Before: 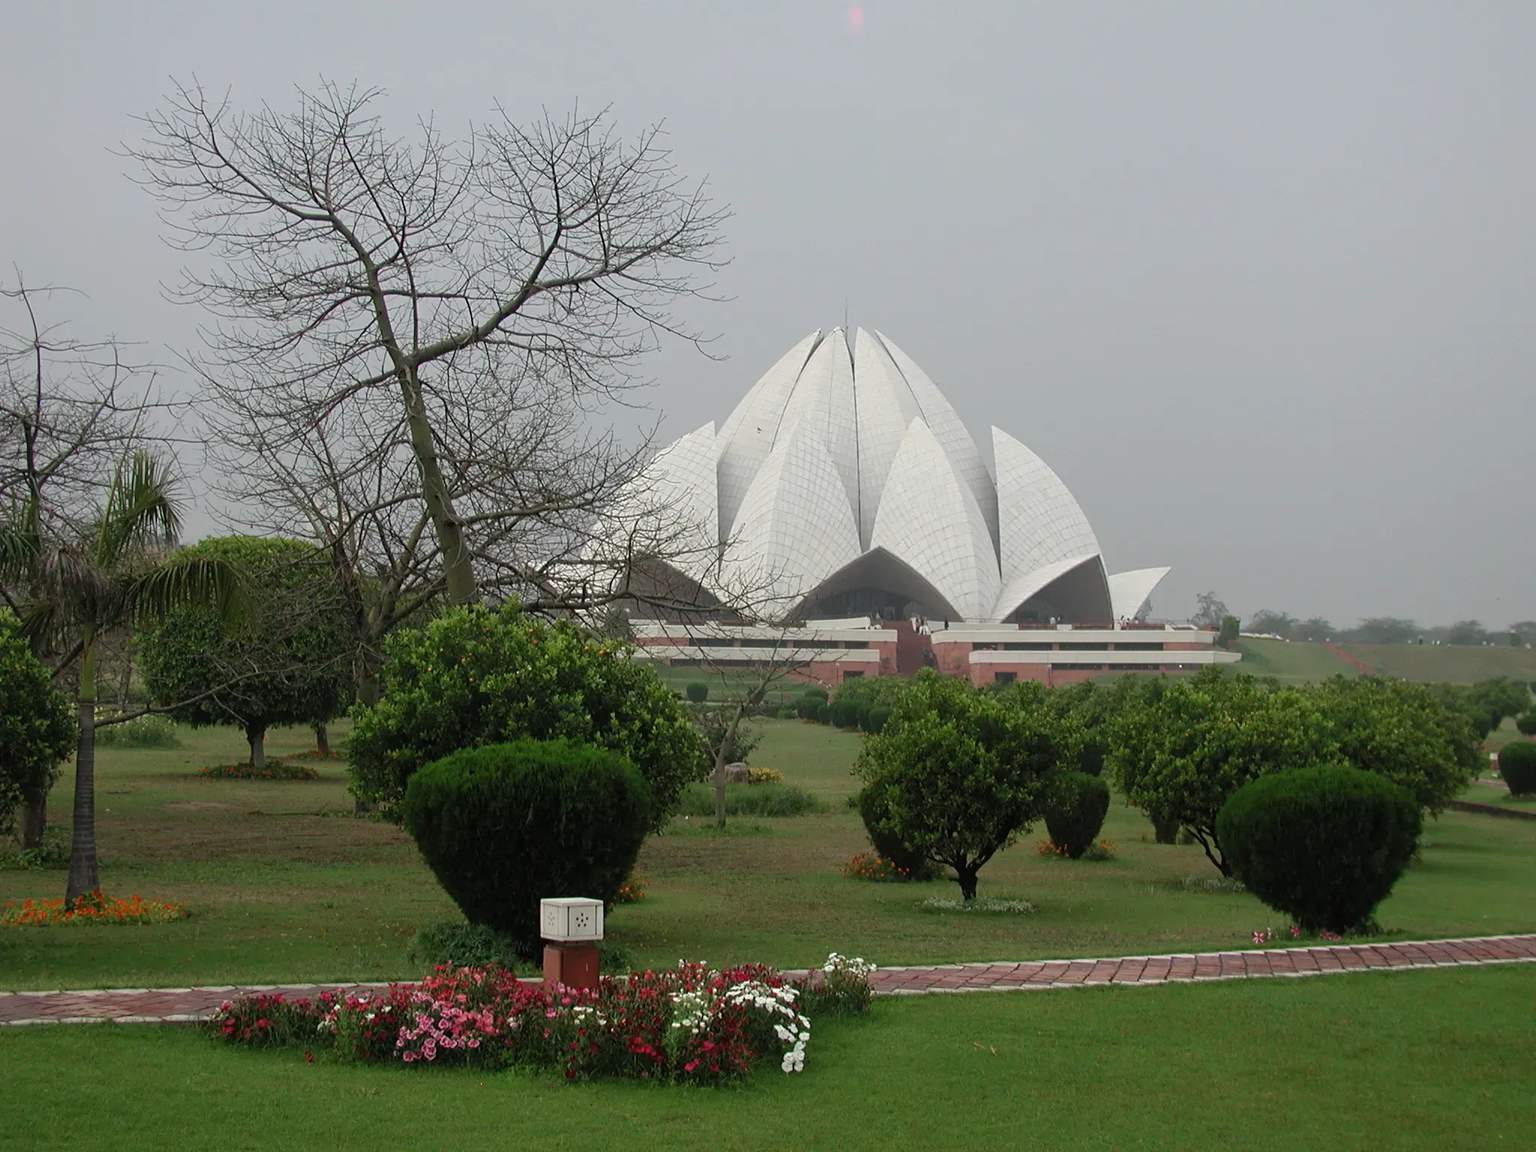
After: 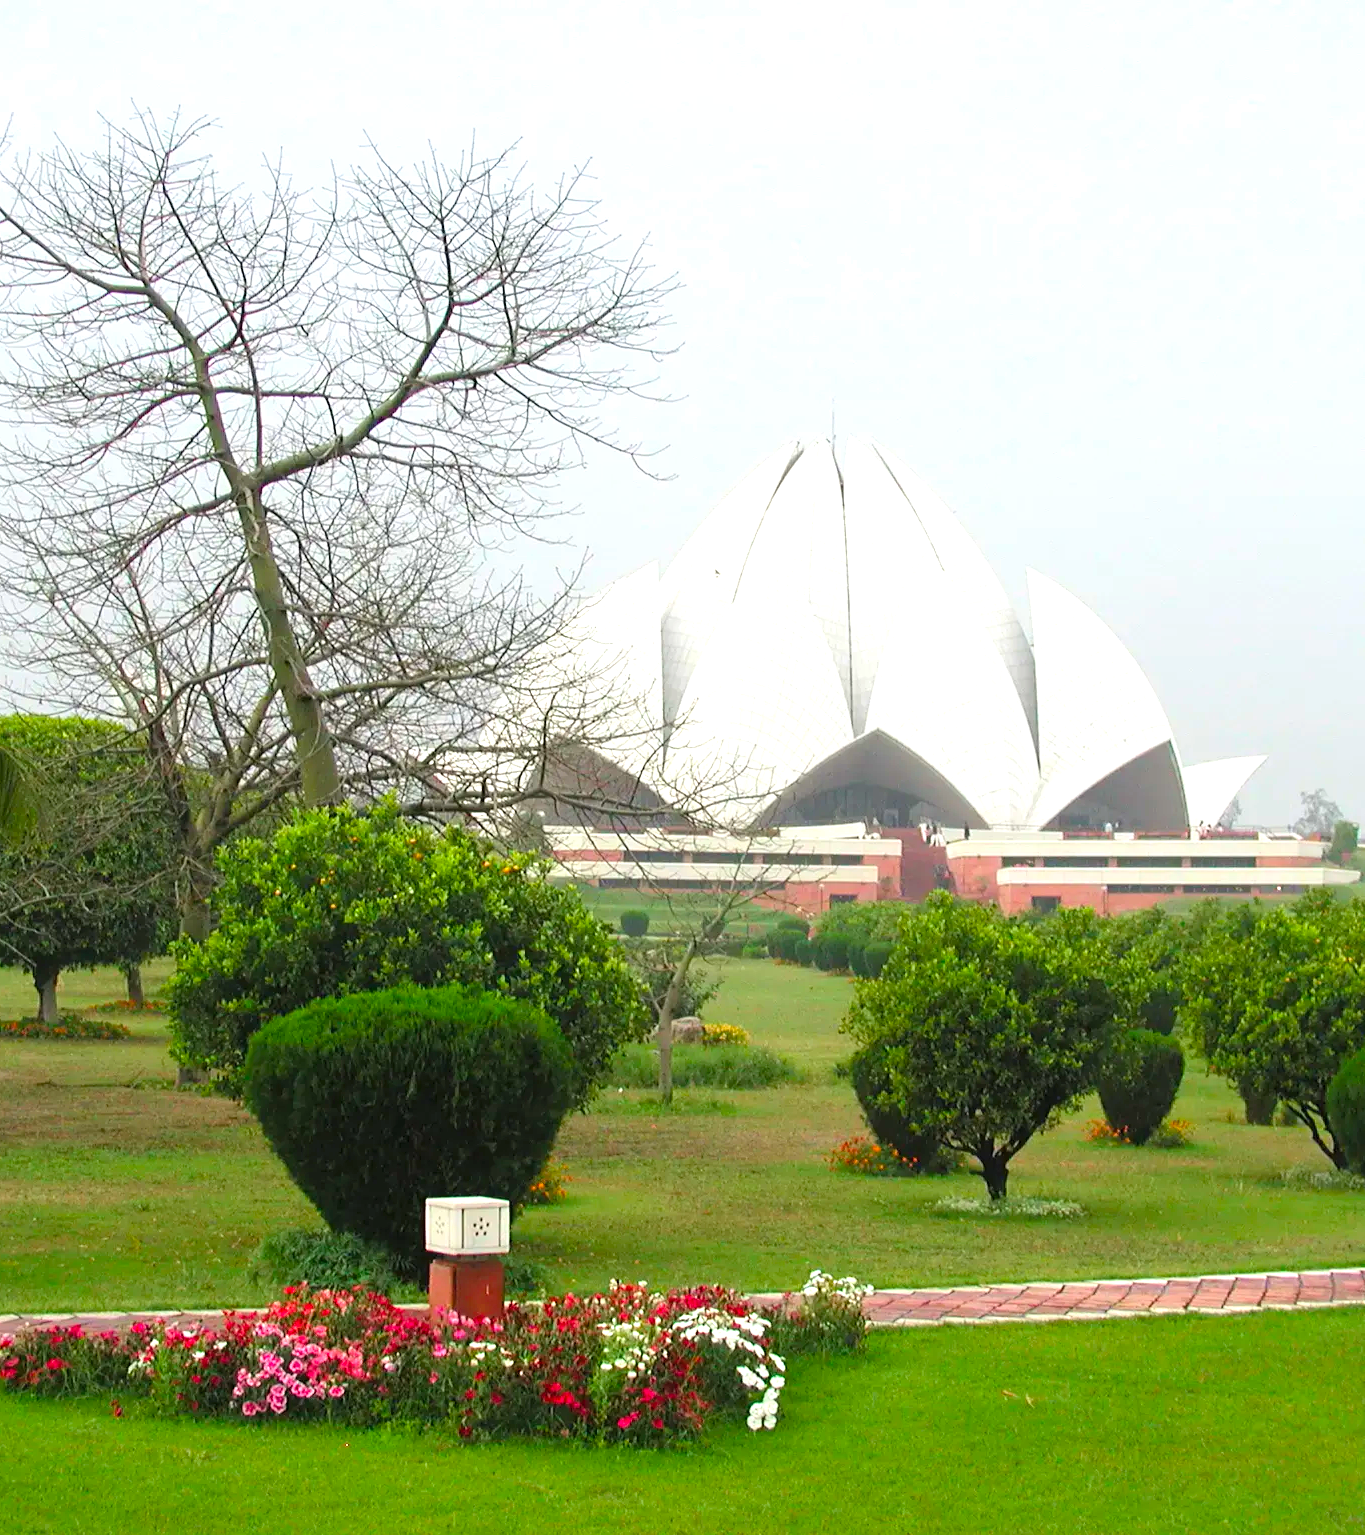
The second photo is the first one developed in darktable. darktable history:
crop and rotate: left 14.436%, right 18.898%
contrast brightness saturation: contrast 0.07, brightness 0.08, saturation 0.18
color balance rgb: linear chroma grading › global chroma 8.33%, perceptual saturation grading › global saturation 18.52%, global vibrance 7.87%
exposure: exposure 1.16 EV, compensate exposure bias true, compensate highlight preservation false
tone equalizer: on, module defaults
